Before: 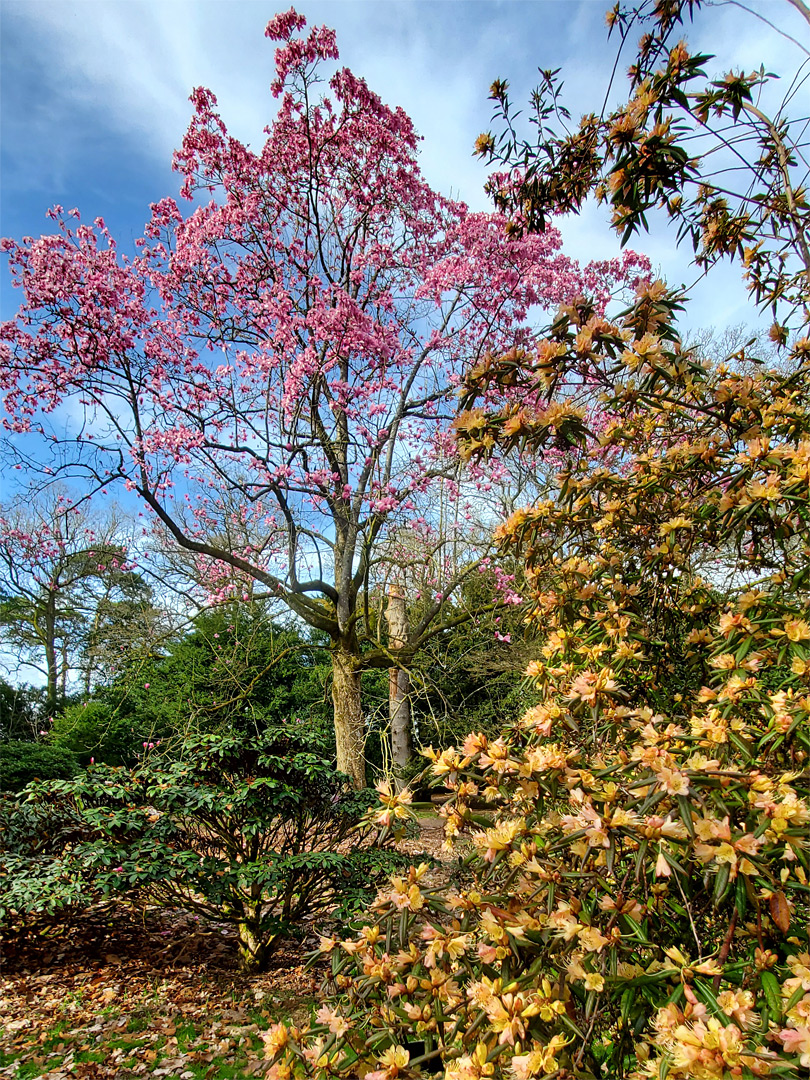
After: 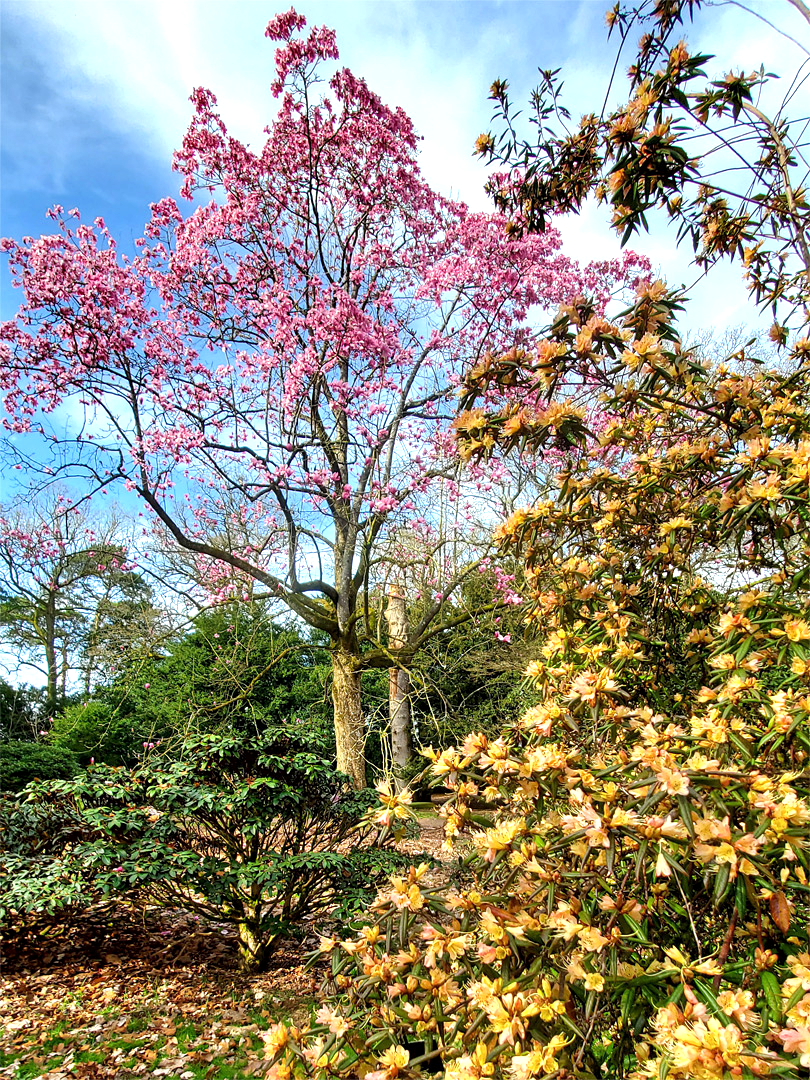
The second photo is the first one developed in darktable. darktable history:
local contrast: highlights 100%, shadows 100%, detail 120%, midtone range 0.2
exposure: exposure 0.6 EV, compensate highlight preservation false
